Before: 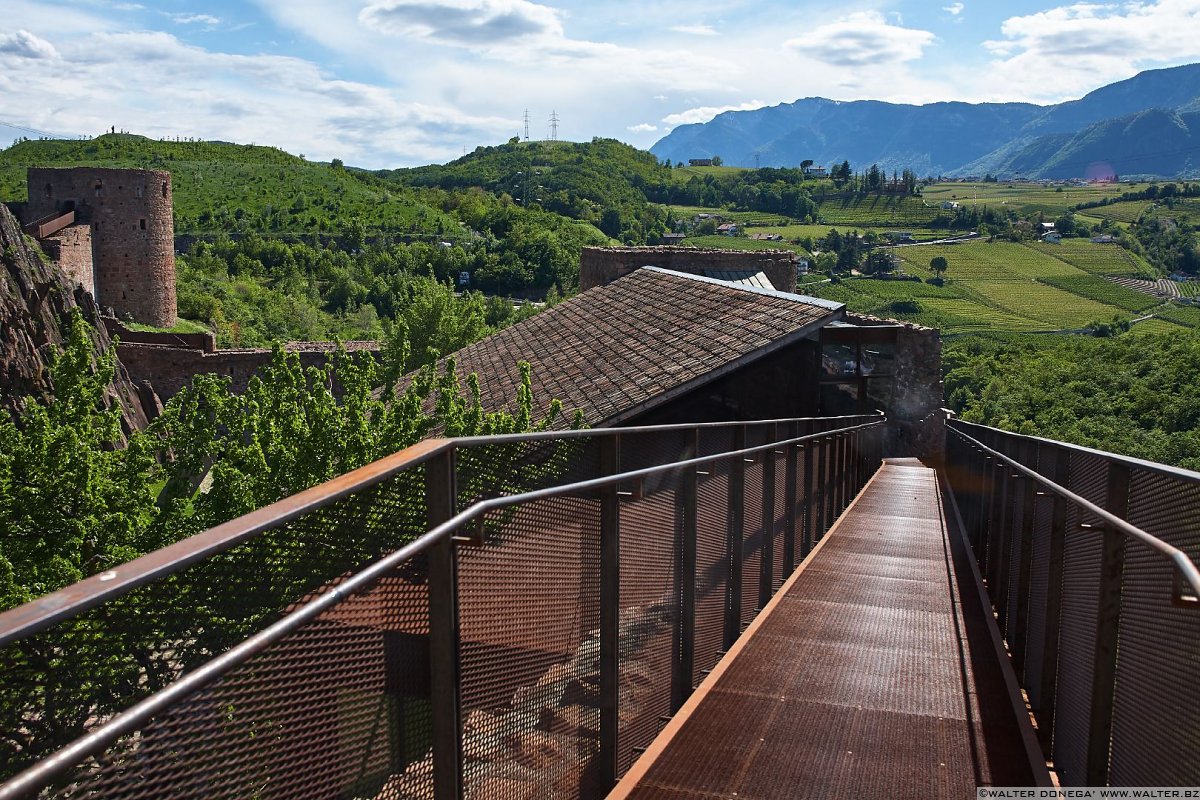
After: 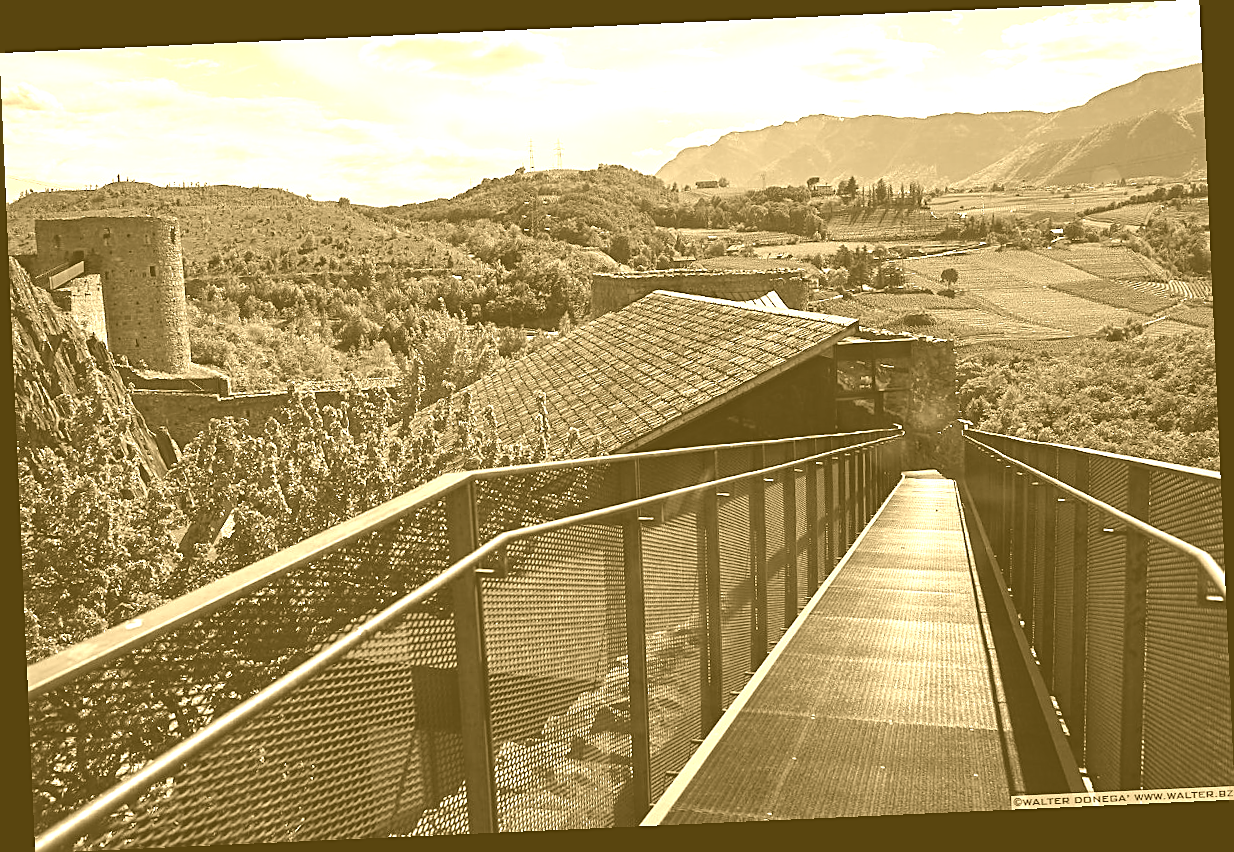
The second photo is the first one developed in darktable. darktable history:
colorize: hue 36°, source mix 100%
rotate and perspective: rotation -2.56°, automatic cropping off
sharpen: on, module defaults
